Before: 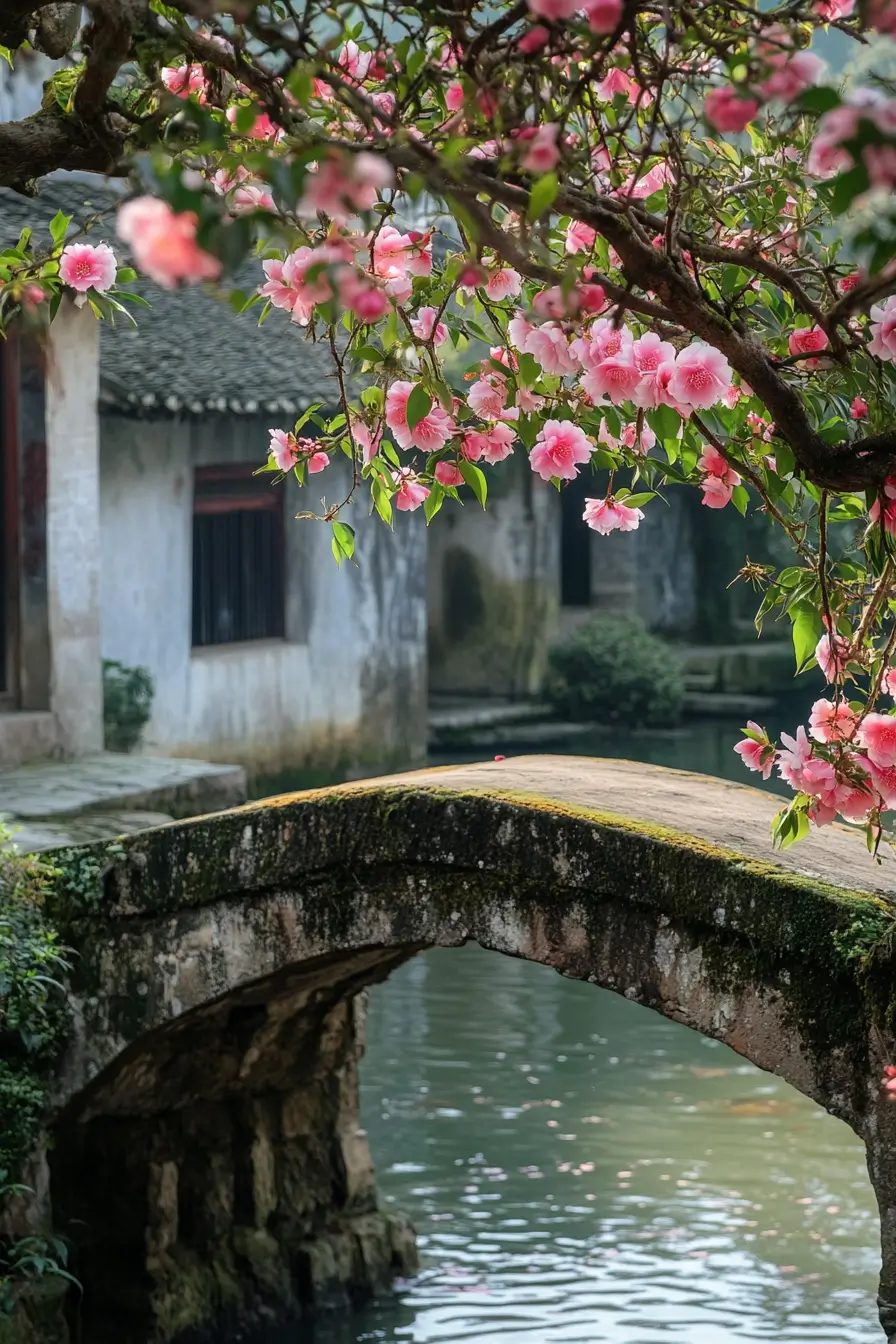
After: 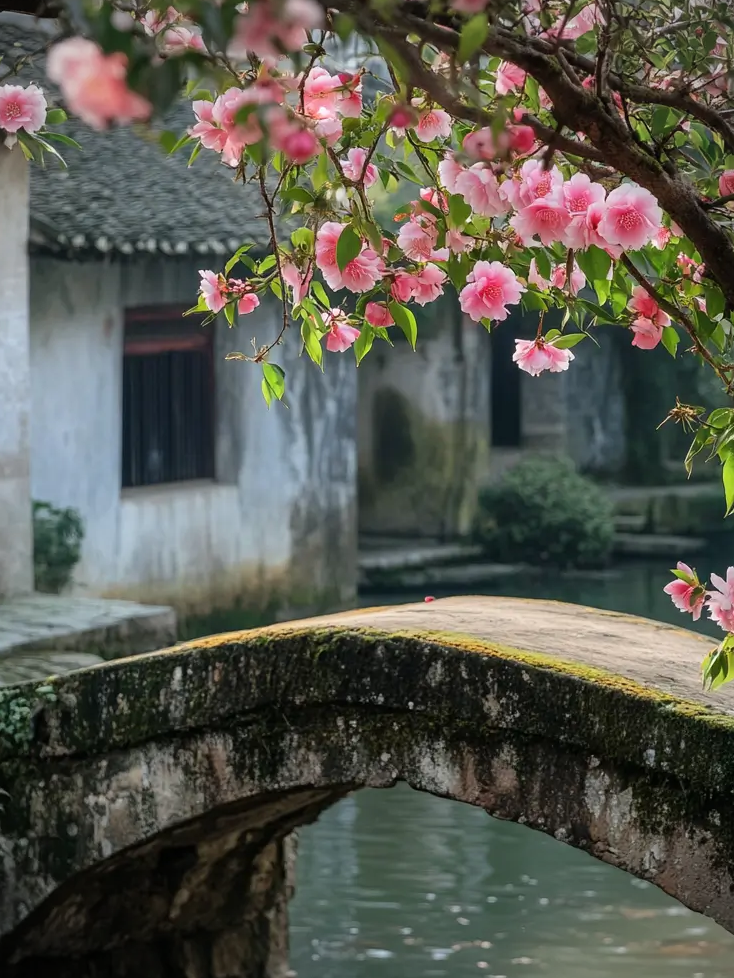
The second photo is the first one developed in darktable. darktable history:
vignetting: on, module defaults
crop: left 7.856%, top 11.836%, right 10.12%, bottom 15.387%
